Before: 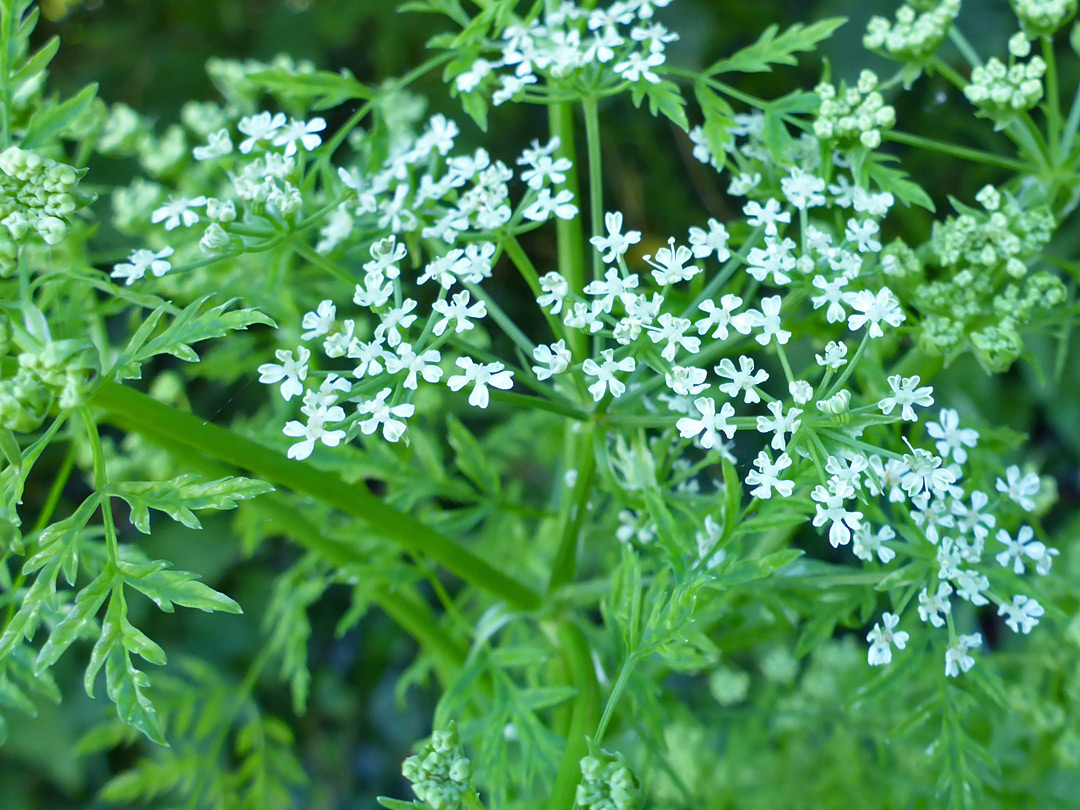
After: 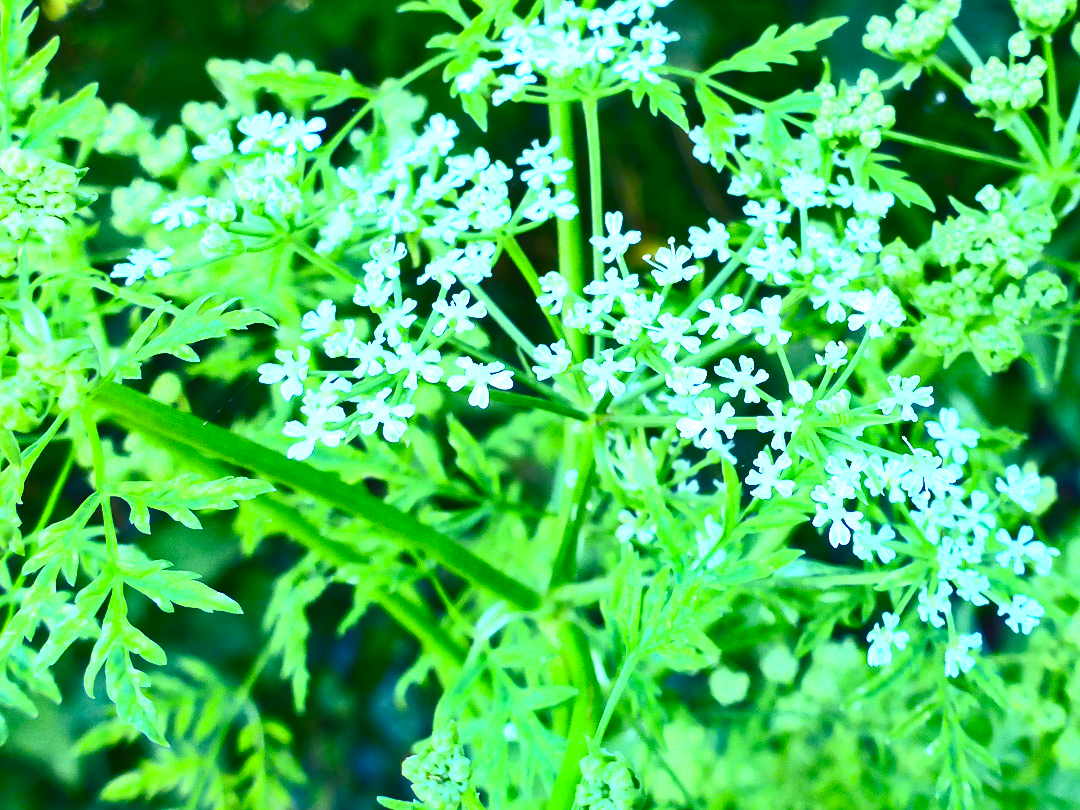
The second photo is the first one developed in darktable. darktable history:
contrast brightness saturation: contrast 0.831, brightness 0.581, saturation 0.609
